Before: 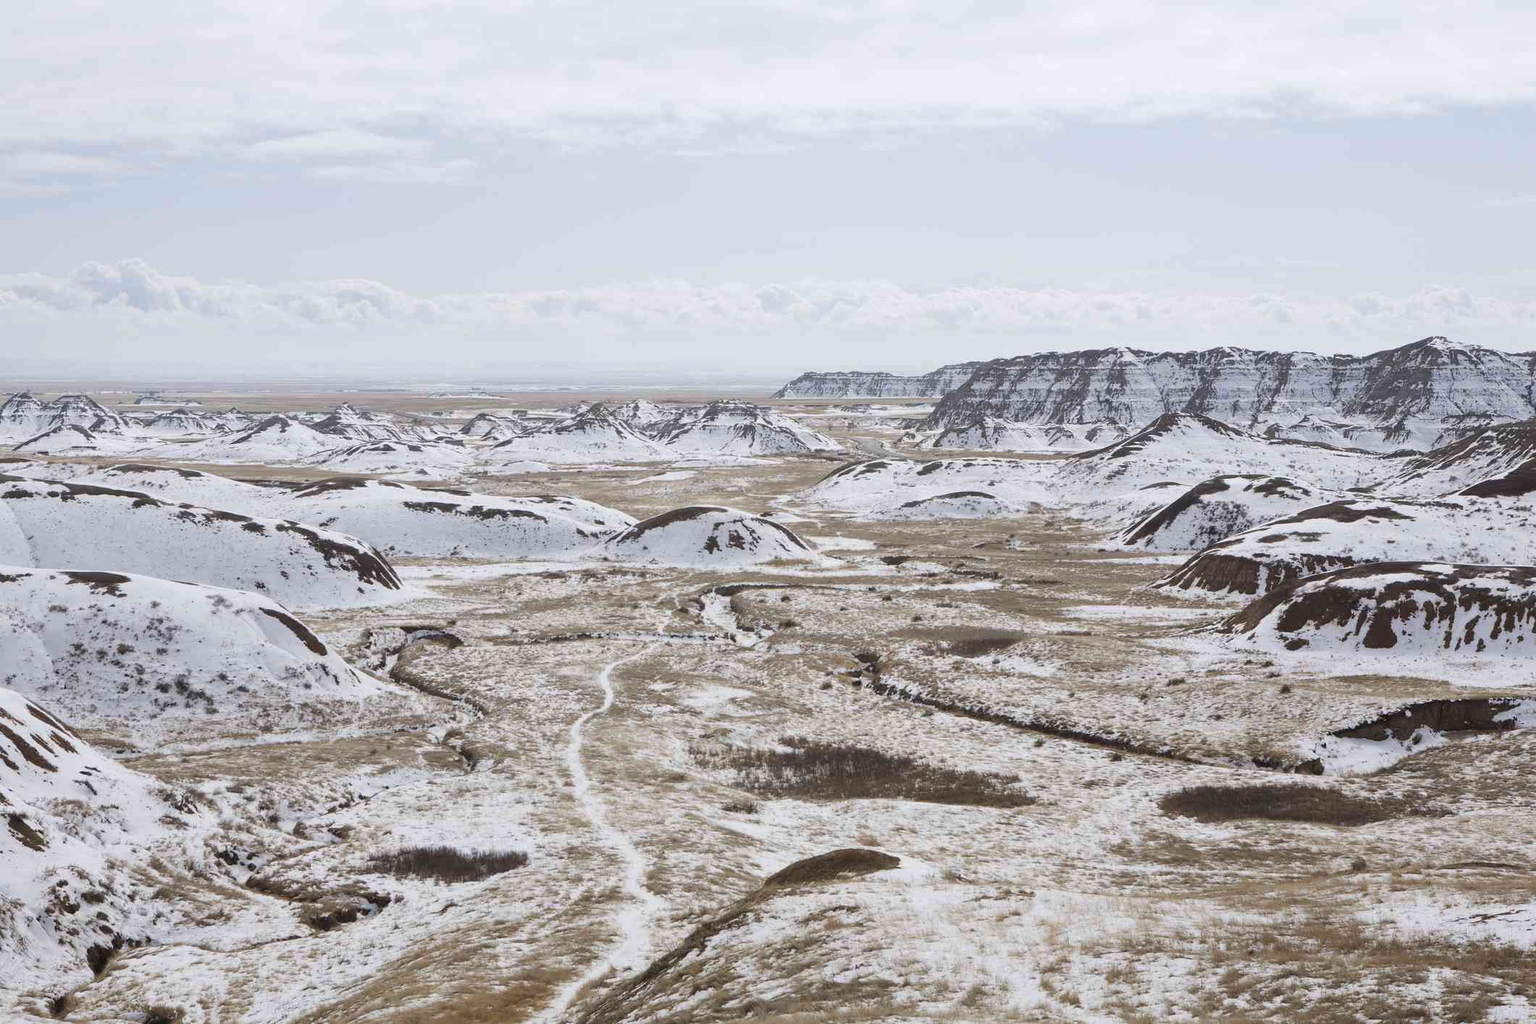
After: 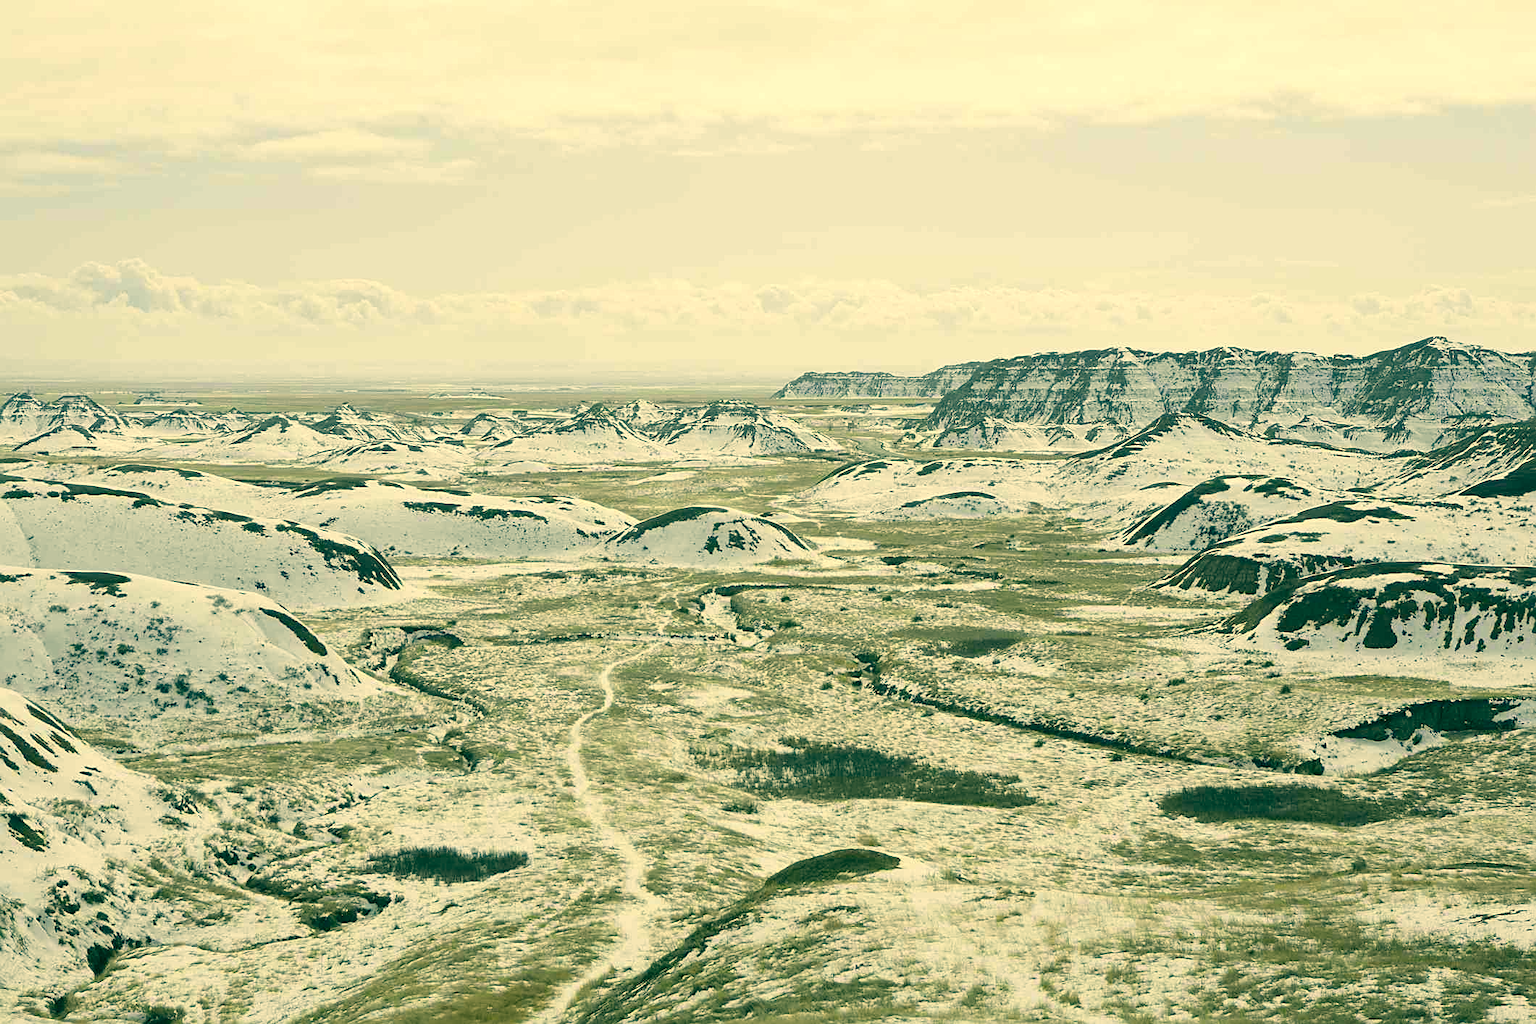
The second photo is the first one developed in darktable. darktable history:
sharpen: on, module defaults
color correction: highlights a* 1.83, highlights b* 34.02, shadows a* -36.68, shadows b* -5.48
exposure: exposure 0.178 EV, compensate exposure bias true, compensate highlight preservation false
